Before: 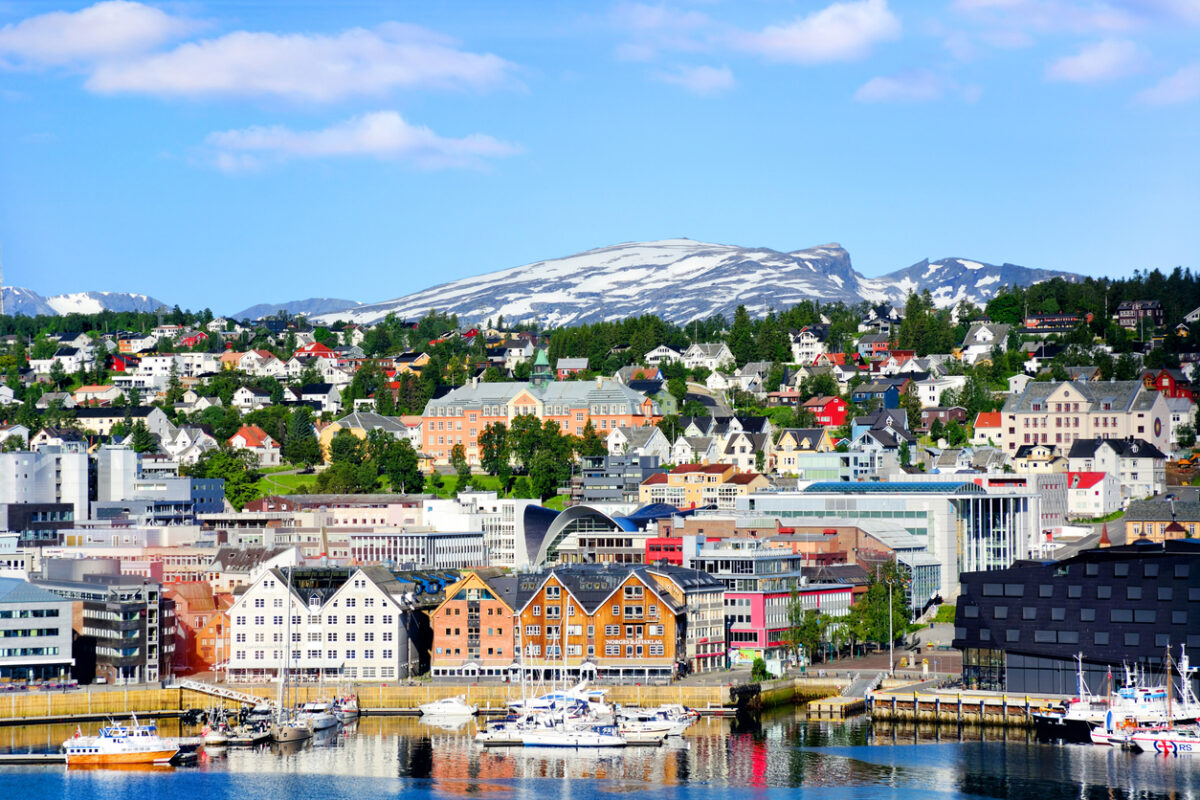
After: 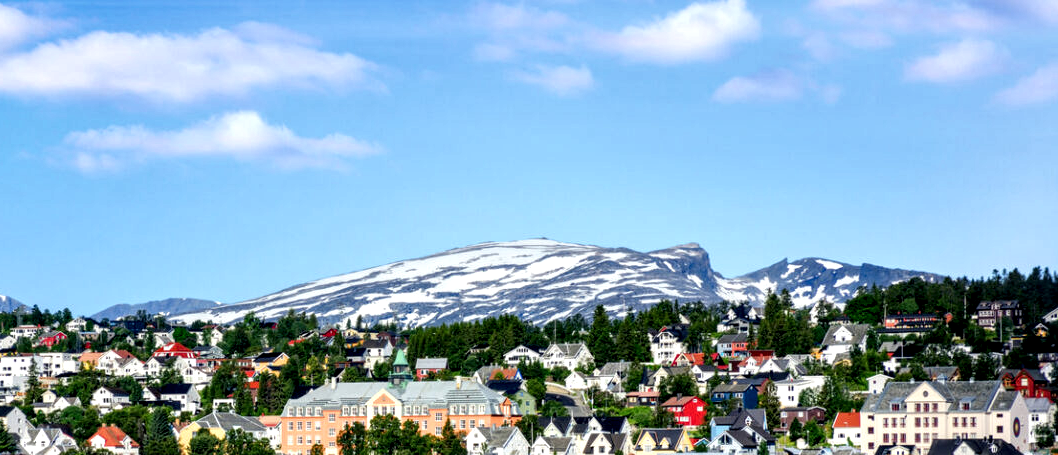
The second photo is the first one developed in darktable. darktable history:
exposure: compensate highlight preservation false
local contrast: highlights 64%, shadows 54%, detail 169%, midtone range 0.517
crop and rotate: left 11.816%, bottom 43.084%
